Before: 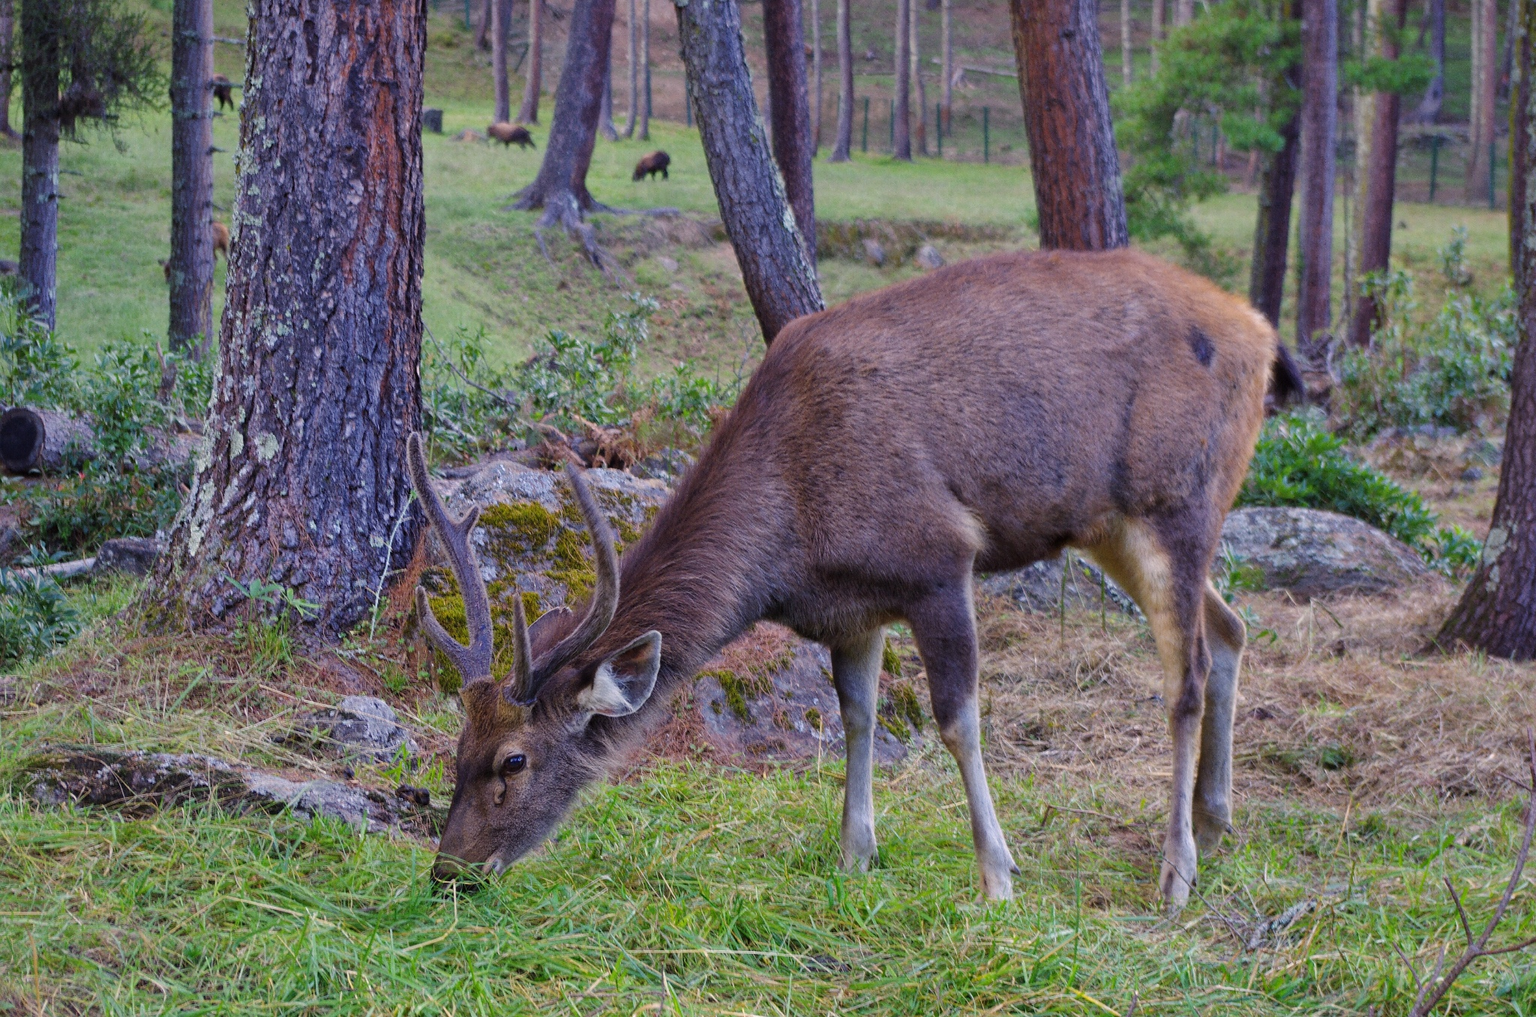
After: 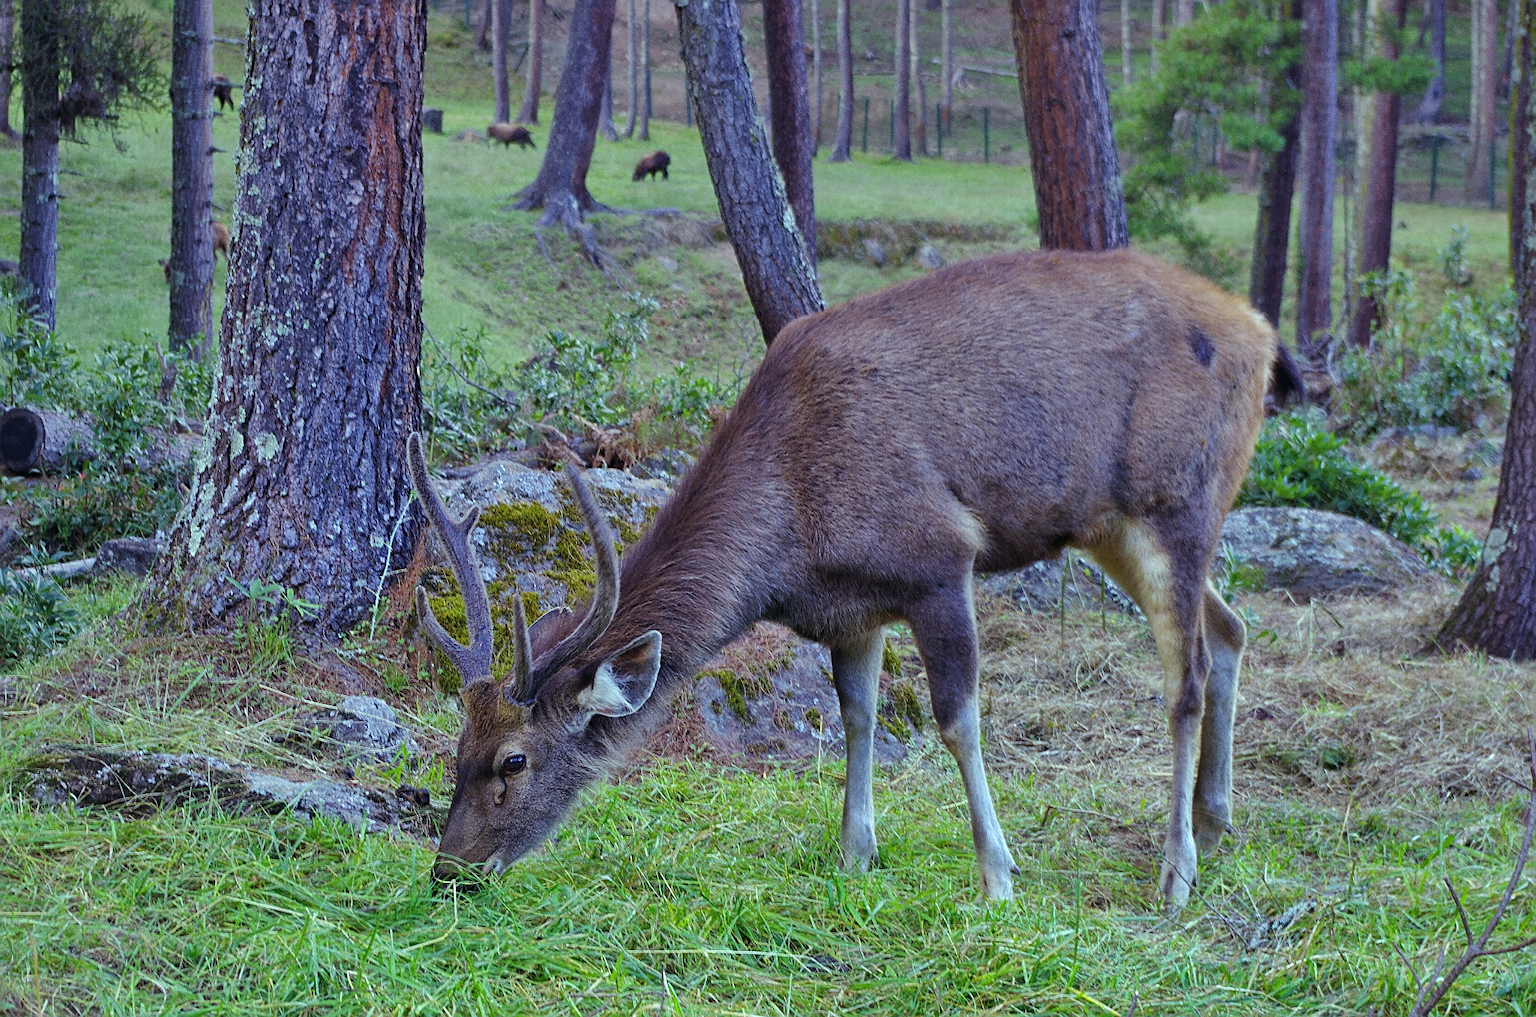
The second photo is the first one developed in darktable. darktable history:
graduated density: density 0.38 EV, hardness 21%, rotation -6.11°, saturation 32%
color balance: mode lift, gamma, gain (sRGB), lift [0.997, 0.979, 1.021, 1.011], gamma [1, 1.084, 0.916, 0.998], gain [1, 0.87, 1.13, 1.101], contrast 4.55%, contrast fulcrum 38.24%, output saturation 104.09%
shadows and highlights: soften with gaussian
sharpen: on, module defaults
